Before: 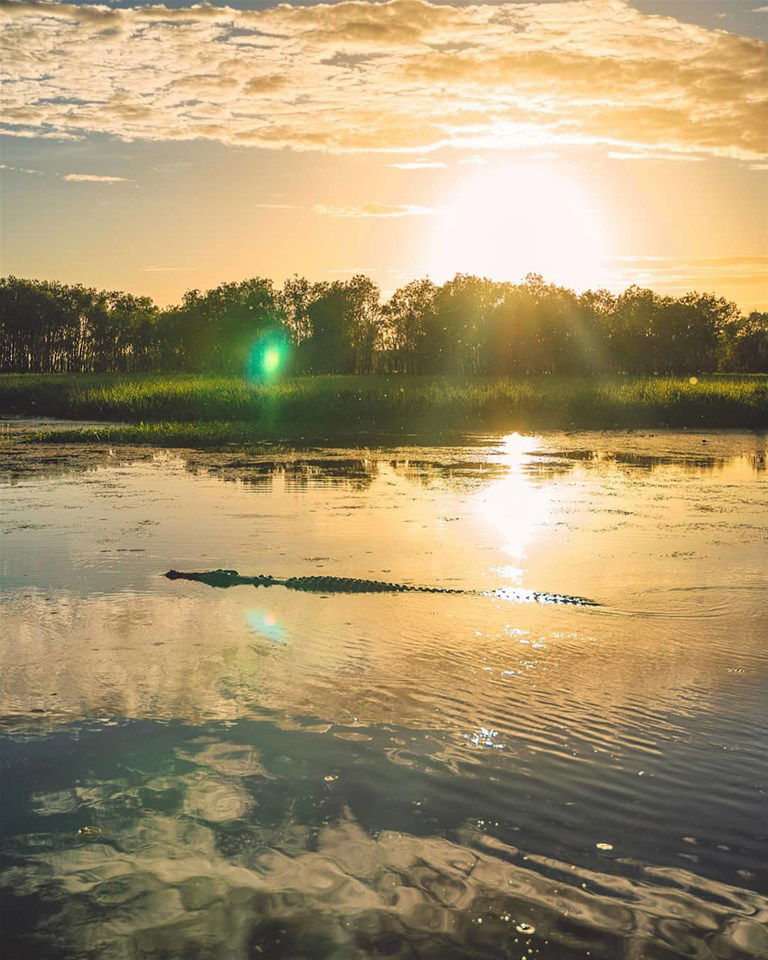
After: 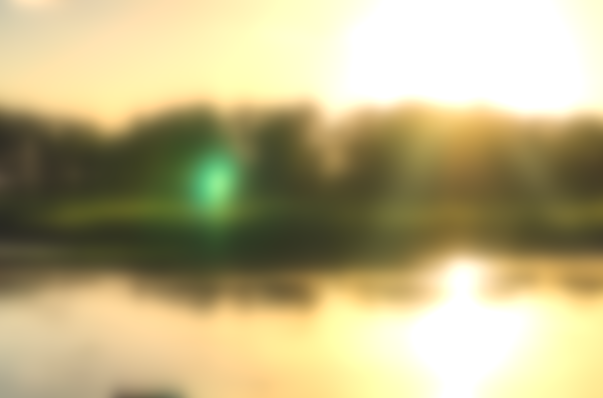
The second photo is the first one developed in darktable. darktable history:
lowpass: on, module defaults
crop: left 7.036%, top 18.398%, right 14.379%, bottom 40.043%
tone equalizer: -8 EV -0.75 EV, -7 EV -0.7 EV, -6 EV -0.6 EV, -5 EV -0.4 EV, -3 EV 0.4 EV, -2 EV 0.6 EV, -1 EV 0.7 EV, +0 EV 0.75 EV, edges refinement/feathering 500, mask exposure compensation -1.57 EV, preserve details no
